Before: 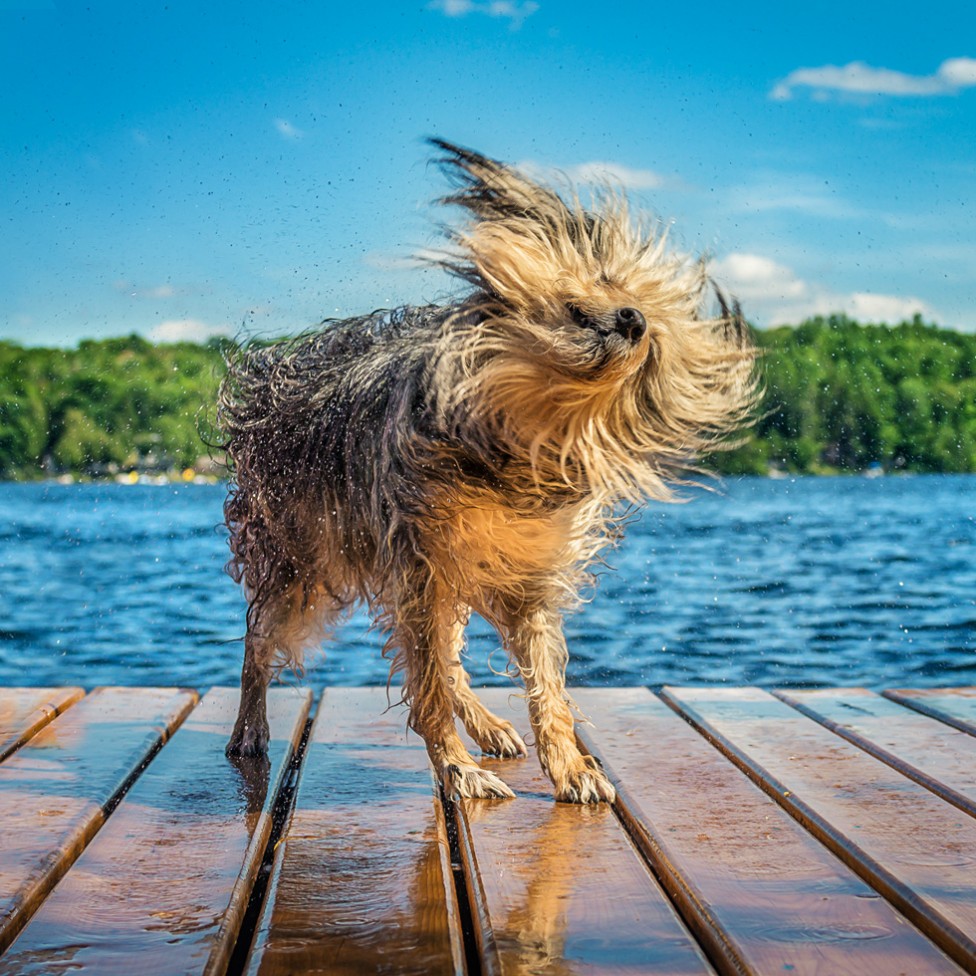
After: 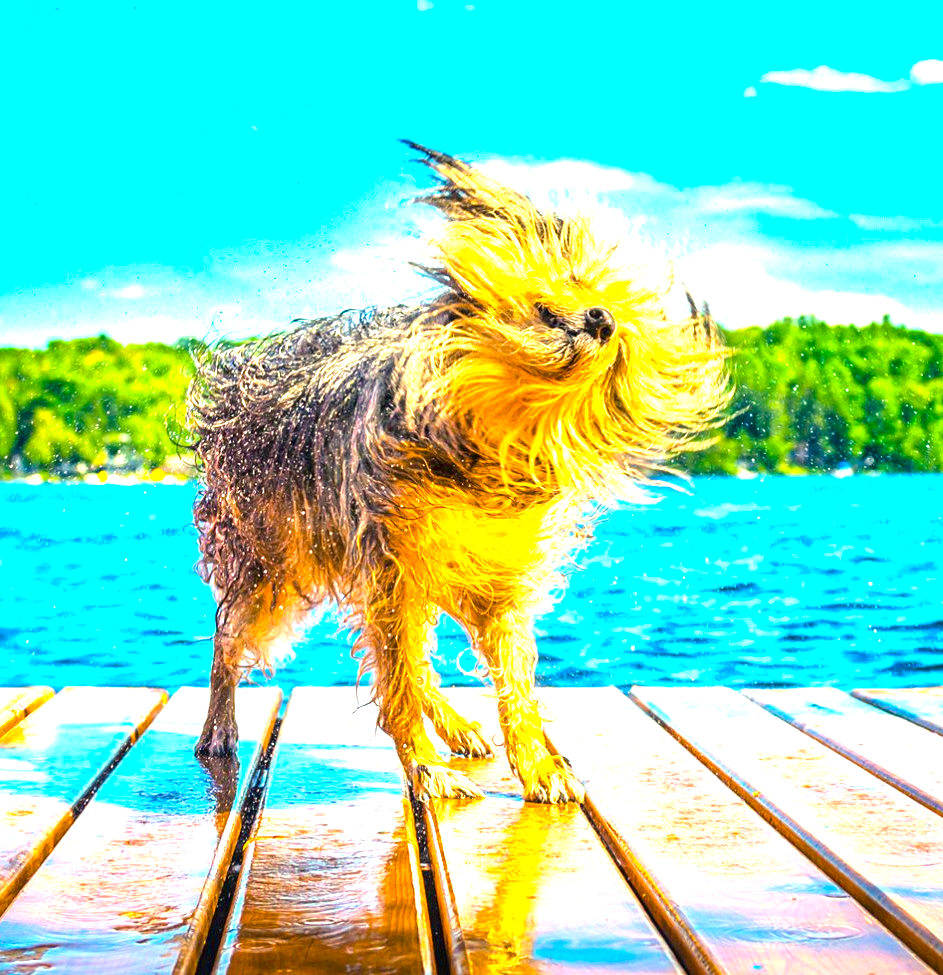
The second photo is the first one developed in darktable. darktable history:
exposure: black level correction 0, exposure 2 EV, compensate exposure bias true, compensate highlight preservation false
crop and rotate: left 3.341%
color balance rgb: highlights gain › chroma 3.032%, highlights gain › hue 73.82°, linear chroma grading › global chroma 33.513%, perceptual saturation grading › global saturation 29.508%
